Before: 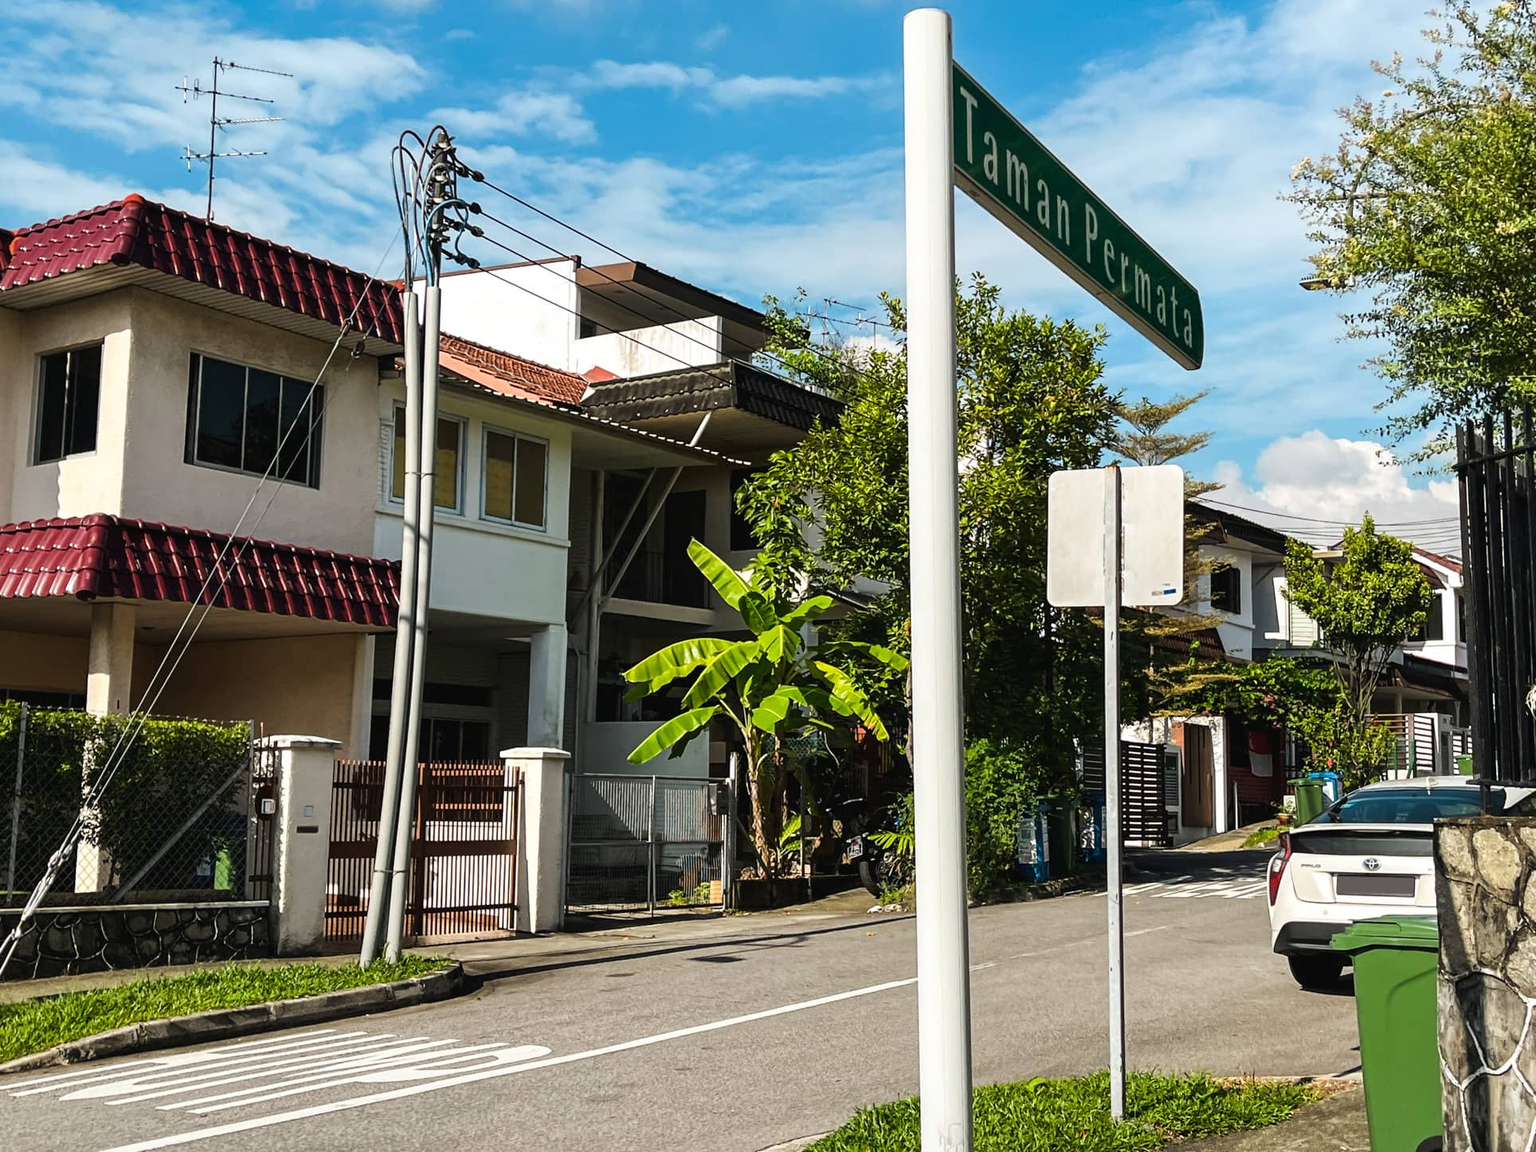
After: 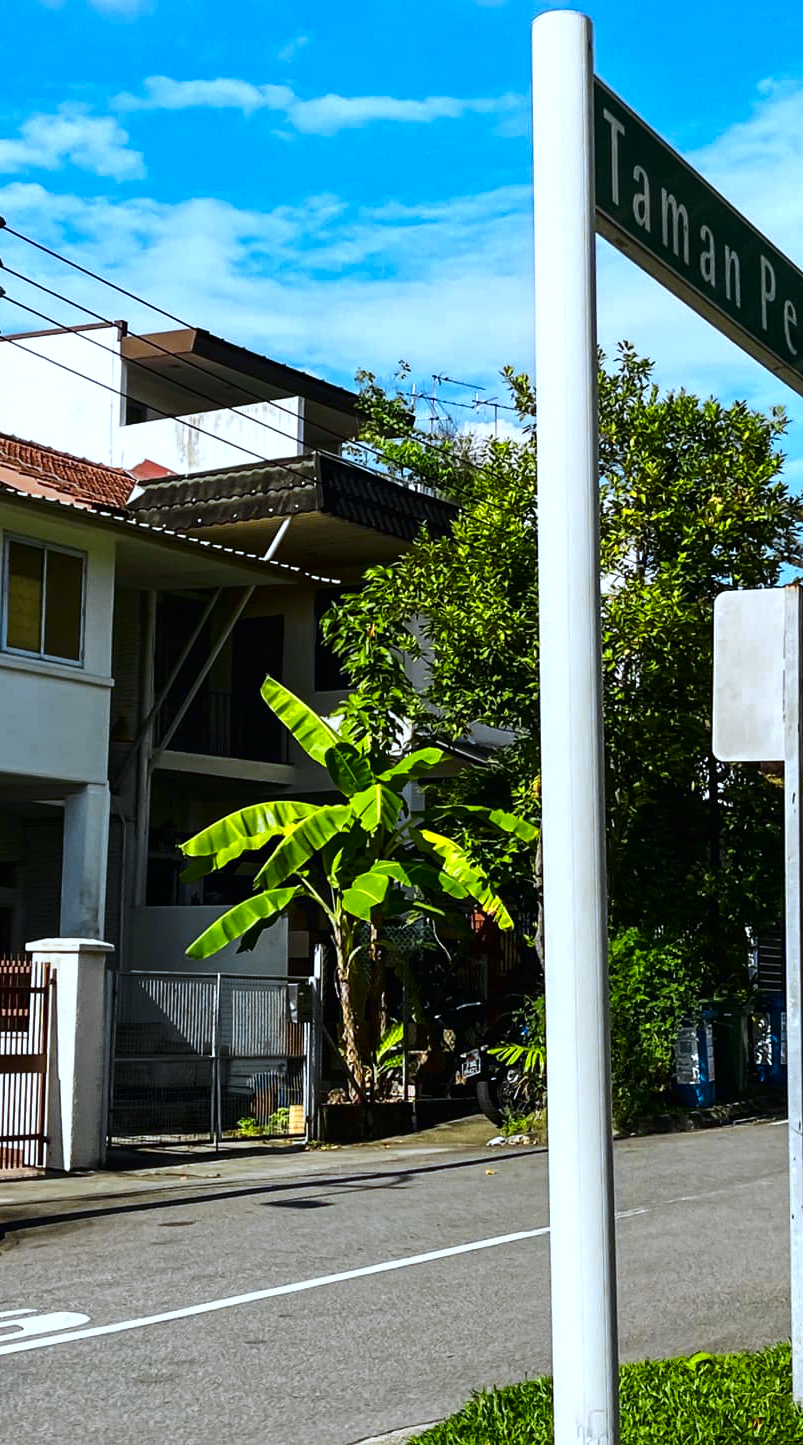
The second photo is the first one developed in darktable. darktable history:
crop: left 31.229%, right 27.105%
color zones: curves: ch0 [(0, 0.485) (0.178, 0.476) (0.261, 0.623) (0.411, 0.403) (0.708, 0.603) (0.934, 0.412)]; ch1 [(0.003, 0.485) (0.149, 0.496) (0.229, 0.584) (0.326, 0.551) (0.484, 0.262) (0.757, 0.643)]
contrast brightness saturation: contrast 0.07, brightness -0.14, saturation 0.11
white balance: red 0.924, blue 1.095
